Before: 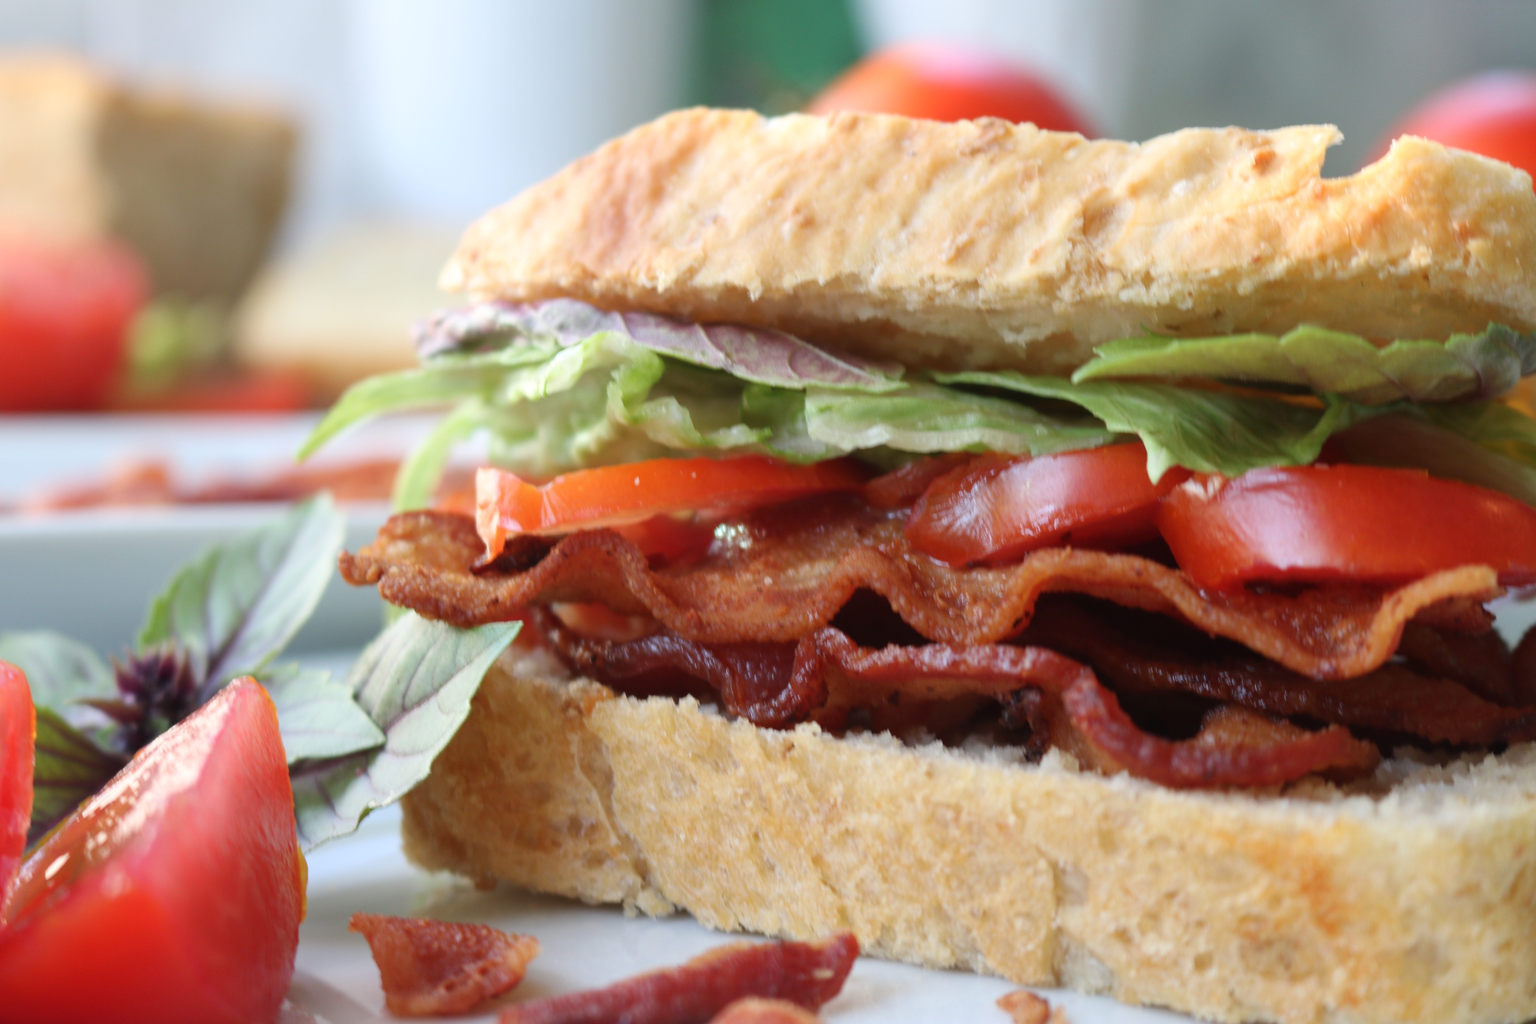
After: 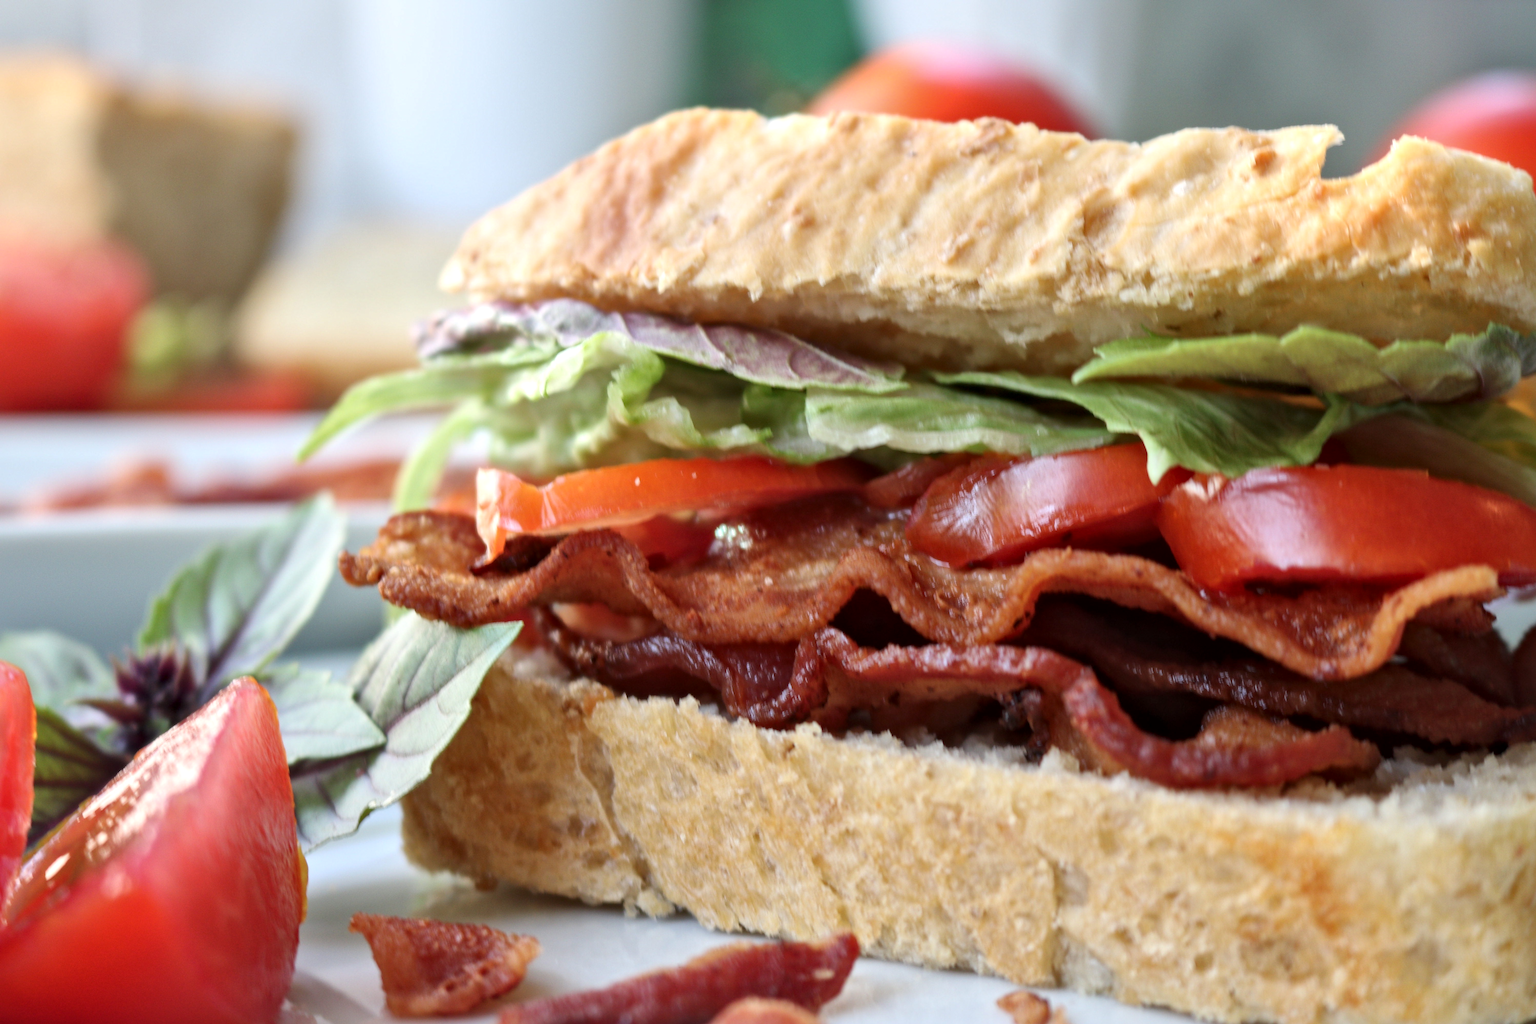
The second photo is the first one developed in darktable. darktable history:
local contrast: mode bilateral grid, contrast 24, coarseness 60, detail 152%, midtone range 0.2
